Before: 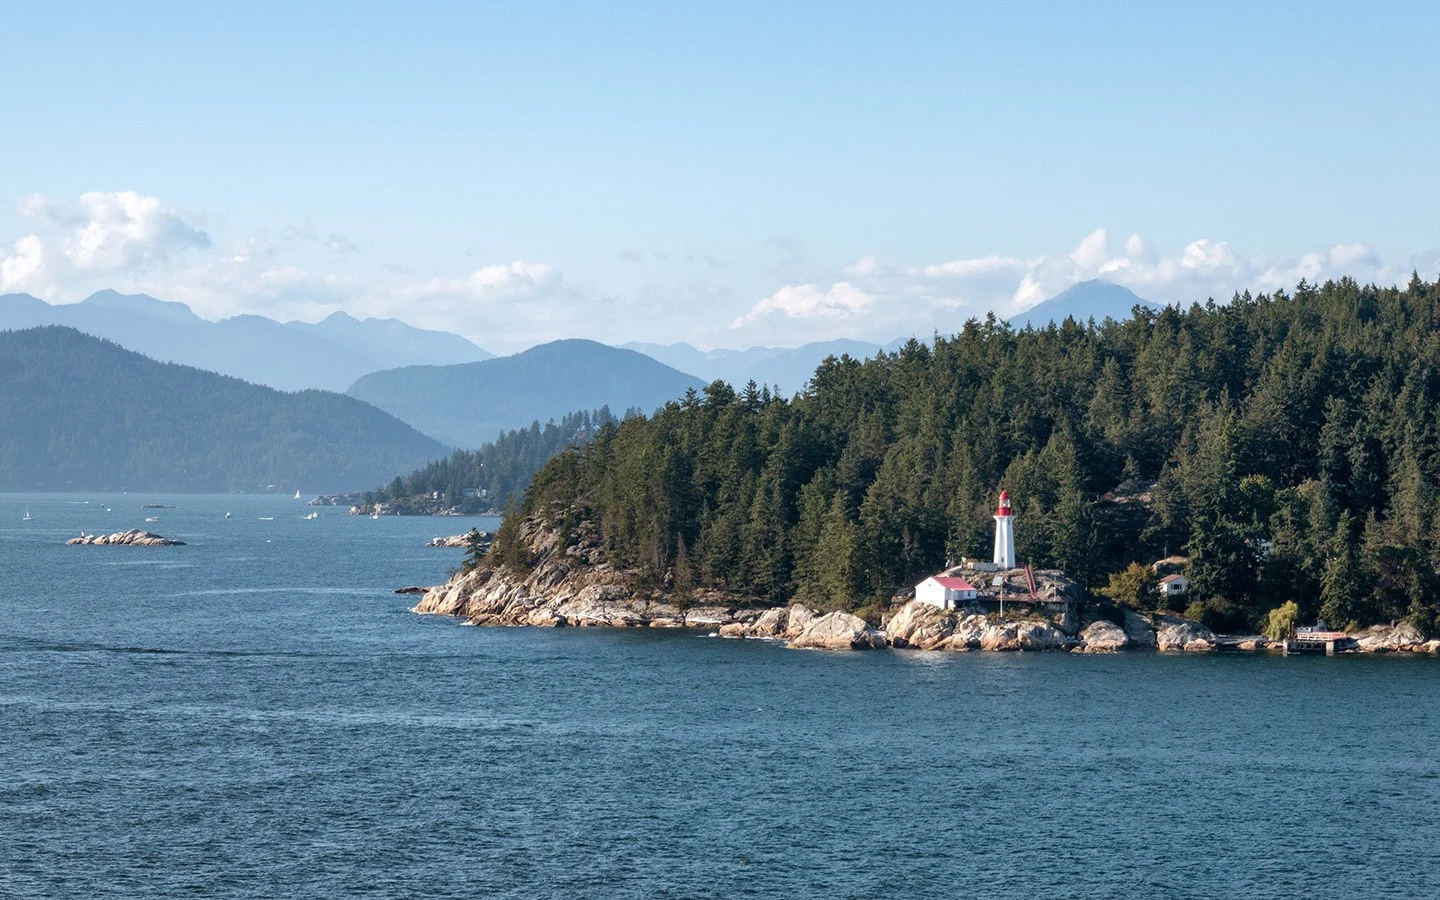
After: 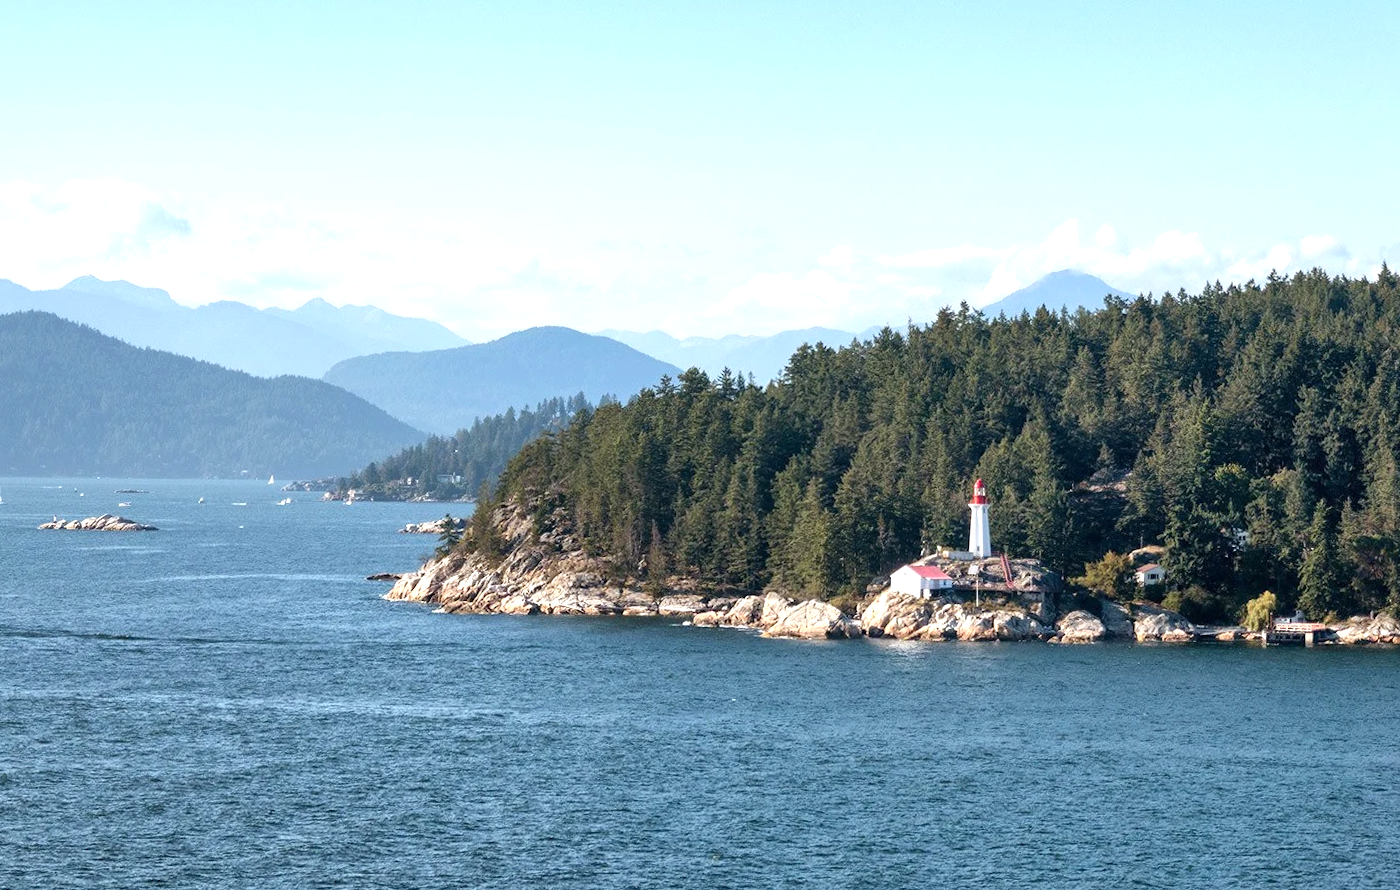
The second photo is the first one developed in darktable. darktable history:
rotate and perspective: rotation 0.226°, lens shift (vertical) -0.042, crop left 0.023, crop right 0.982, crop top 0.006, crop bottom 0.994
exposure: exposure 0.6 EV, compensate highlight preservation false
crop and rotate: left 0.614%, top 0.179%, bottom 0.309%
